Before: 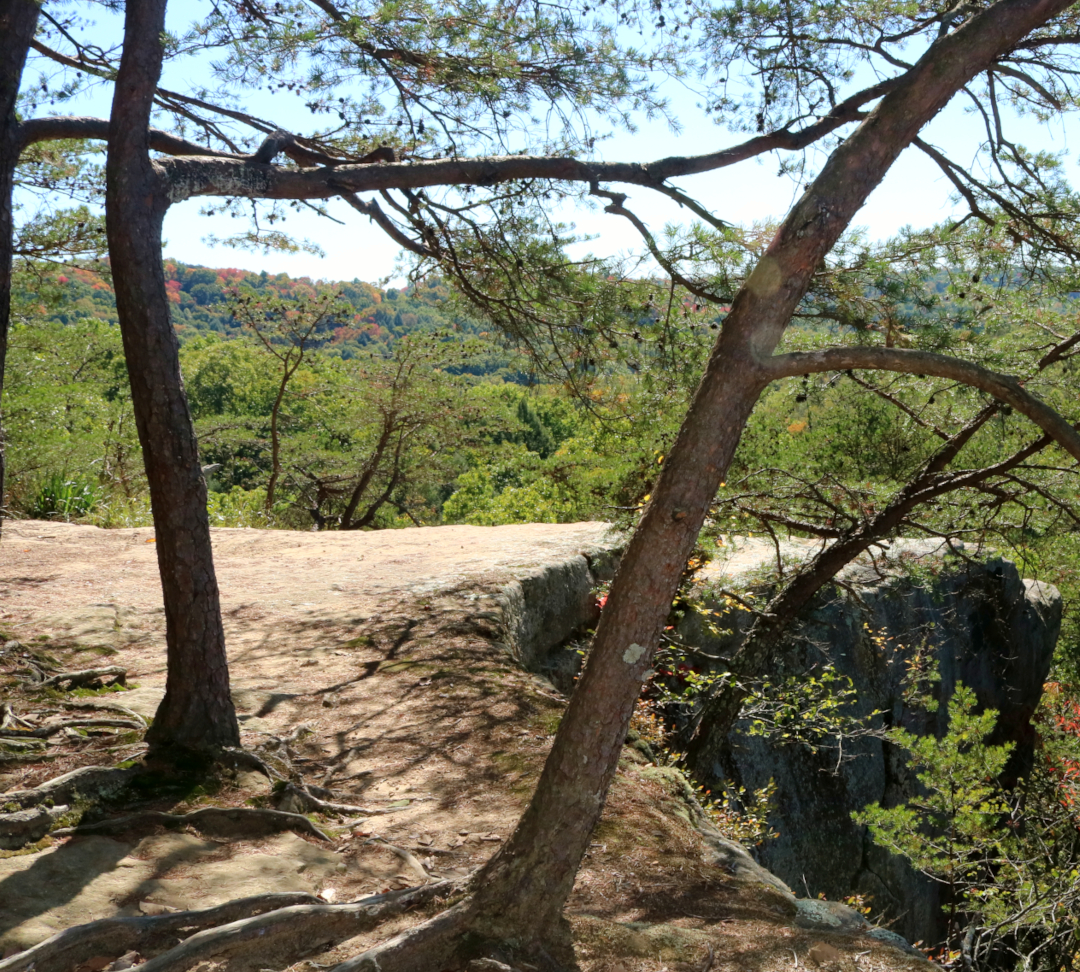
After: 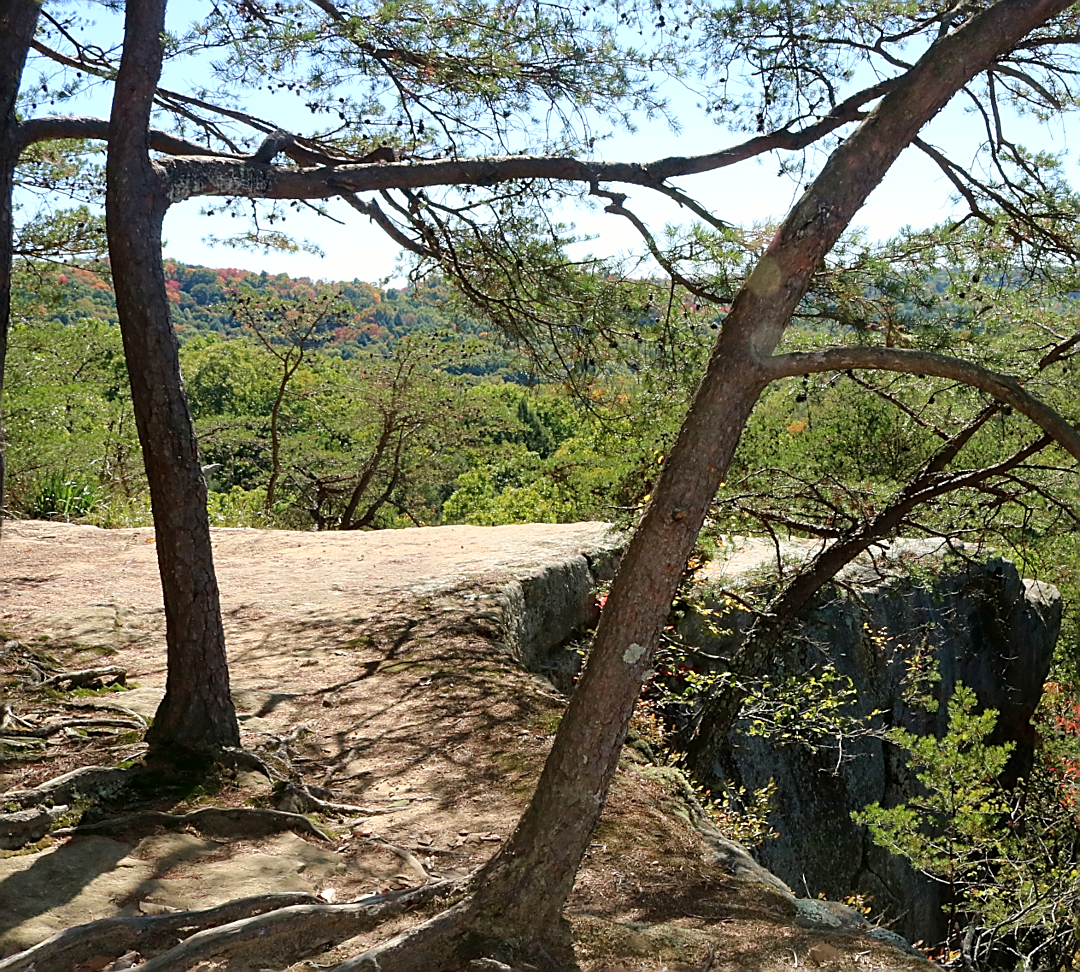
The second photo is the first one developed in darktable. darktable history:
sharpen: radius 1.425, amount 1.246, threshold 0.653
